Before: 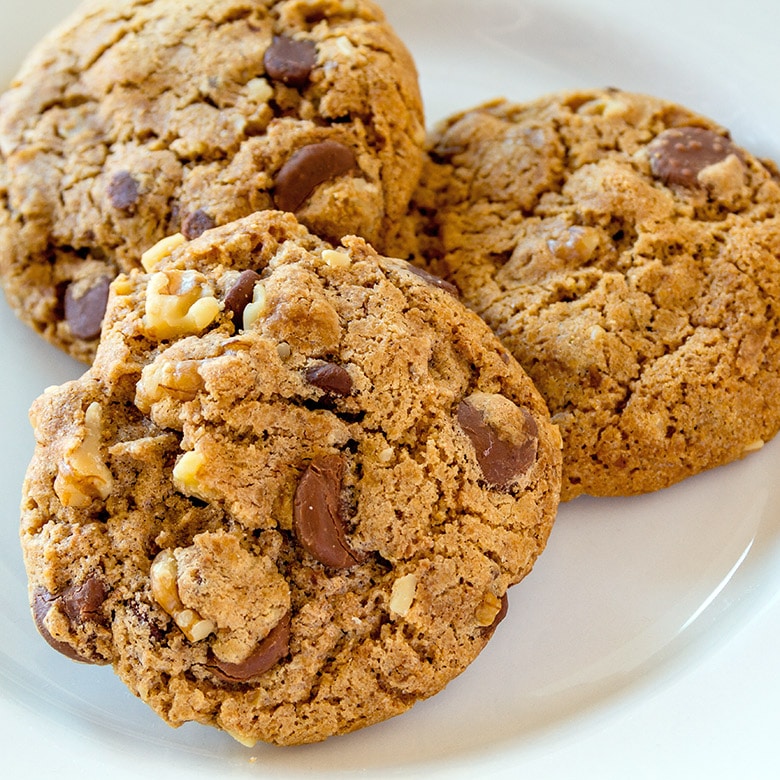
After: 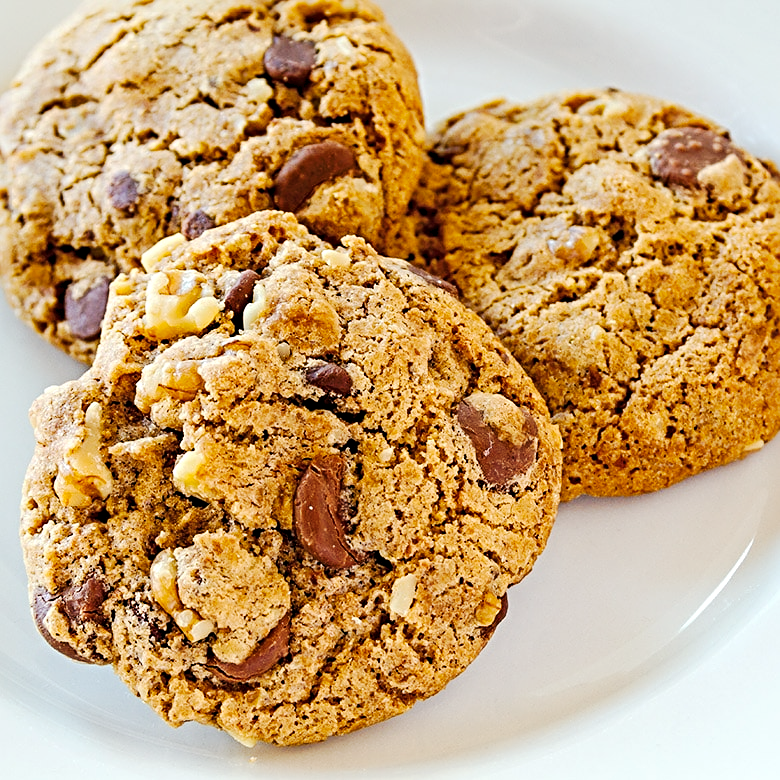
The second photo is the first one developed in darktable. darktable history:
tone curve: curves: ch0 [(0, 0) (0.003, 0.019) (0.011, 0.022) (0.025, 0.029) (0.044, 0.041) (0.069, 0.06) (0.1, 0.09) (0.136, 0.123) (0.177, 0.163) (0.224, 0.206) (0.277, 0.268) (0.335, 0.35) (0.399, 0.436) (0.468, 0.526) (0.543, 0.624) (0.623, 0.713) (0.709, 0.779) (0.801, 0.845) (0.898, 0.912) (1, 1)], preserve colors none
sharpen: radius 4.883
